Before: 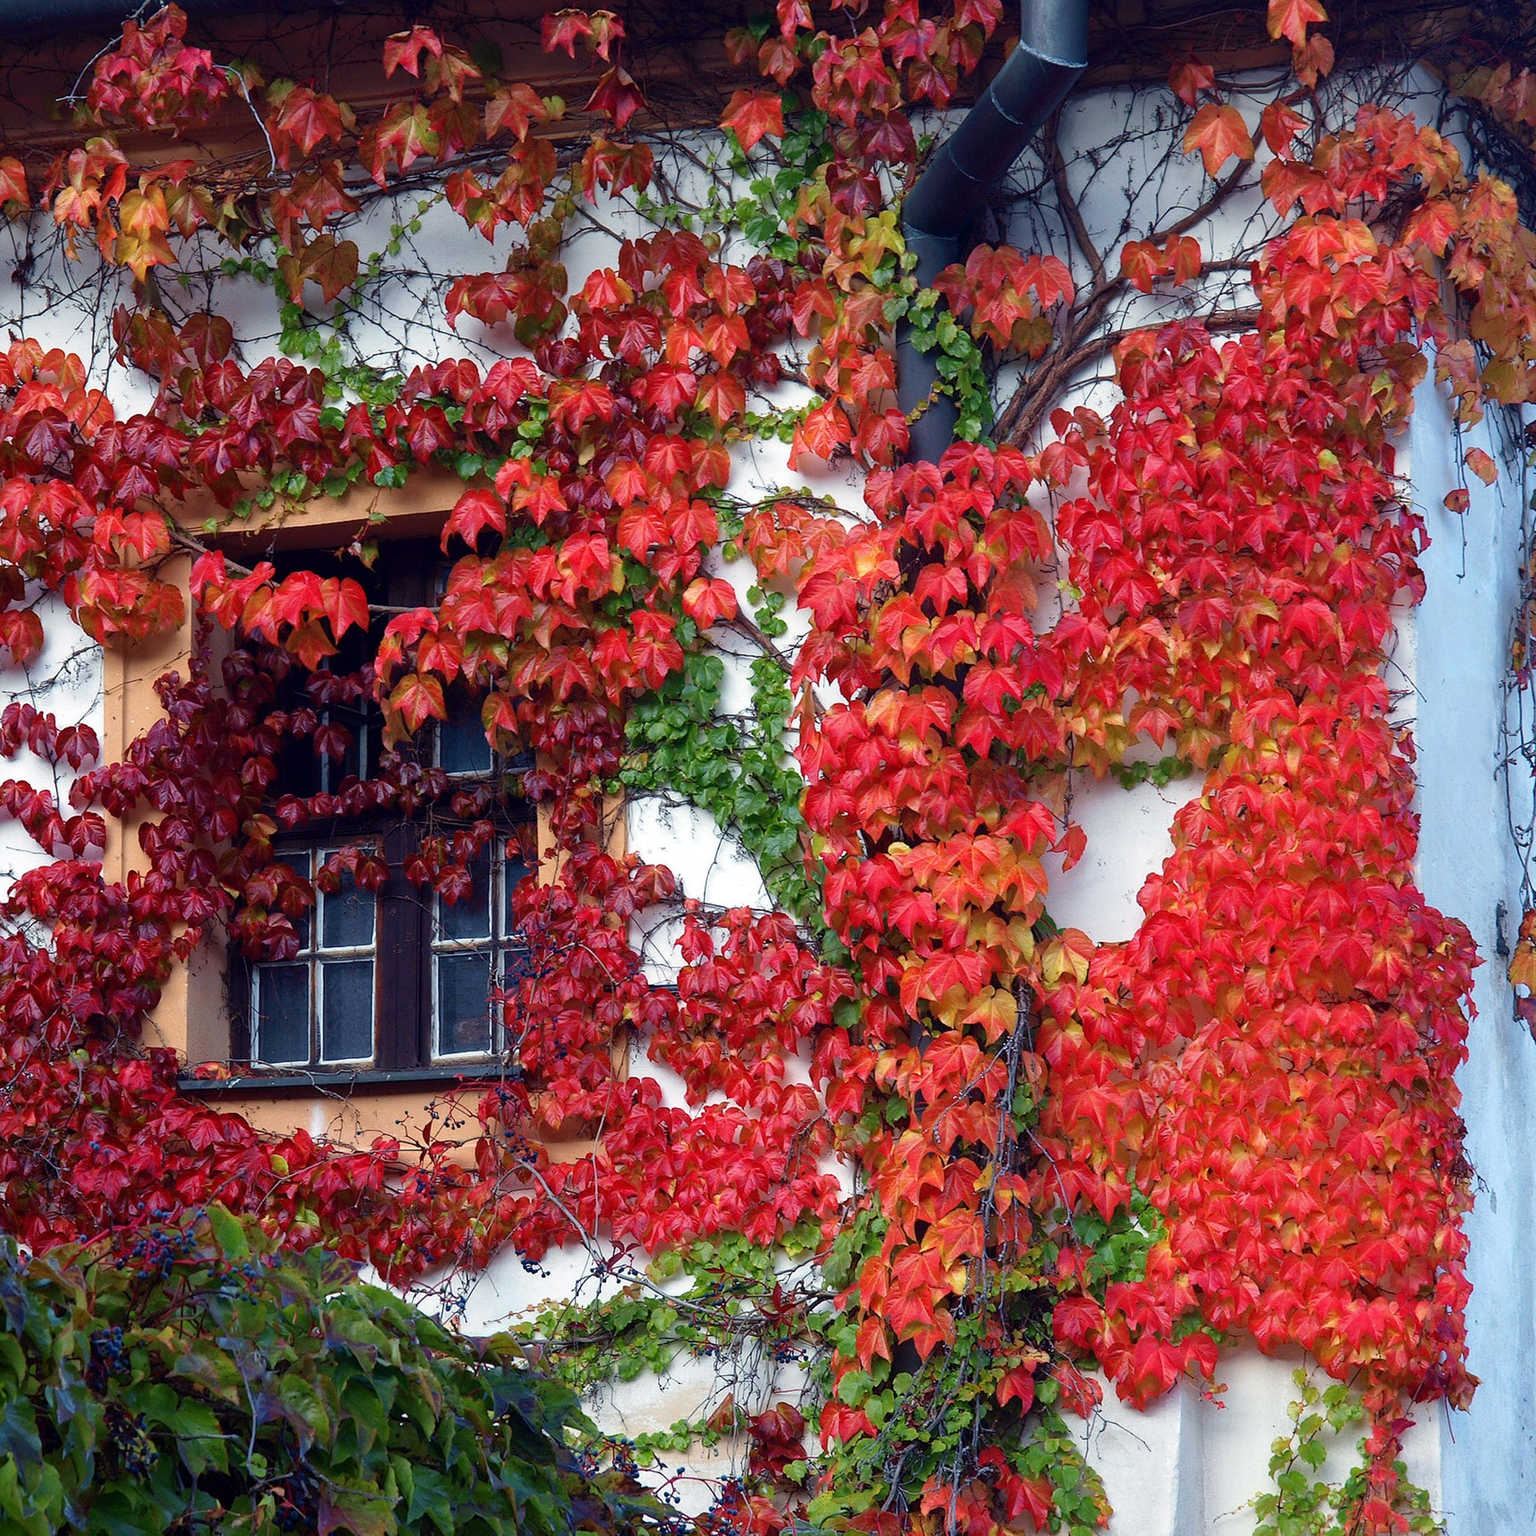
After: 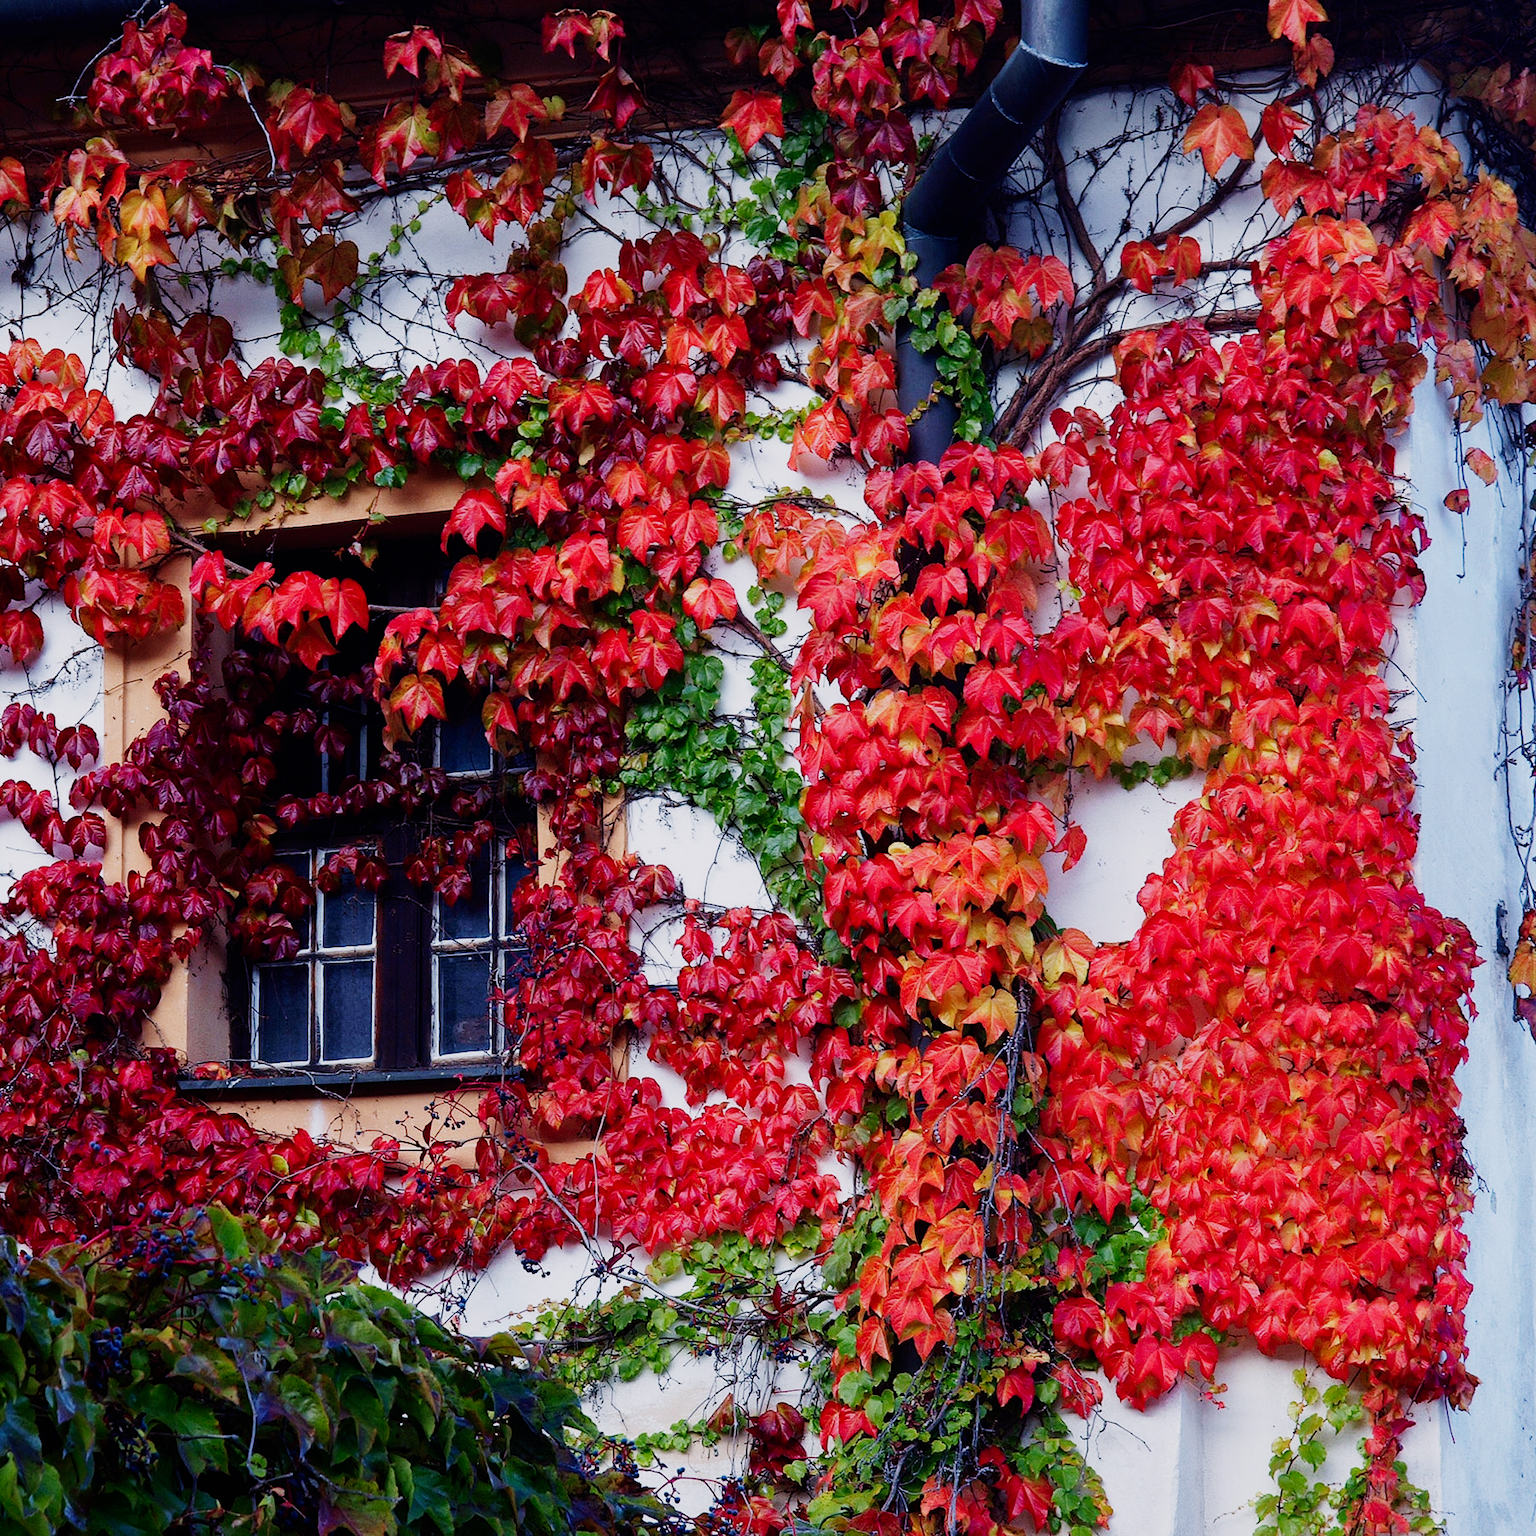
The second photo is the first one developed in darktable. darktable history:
white balance: red 1.004, blue 1.096
sigmoid: contrast 1.7, skew -0.2, preserve hue 0%, red attenuation 0.1, red rotation 0.035, green attenuation 0.1, green rotation -0.017, blue attenuation 0.15, blue rotation -0.052, base primaries Rec2020
